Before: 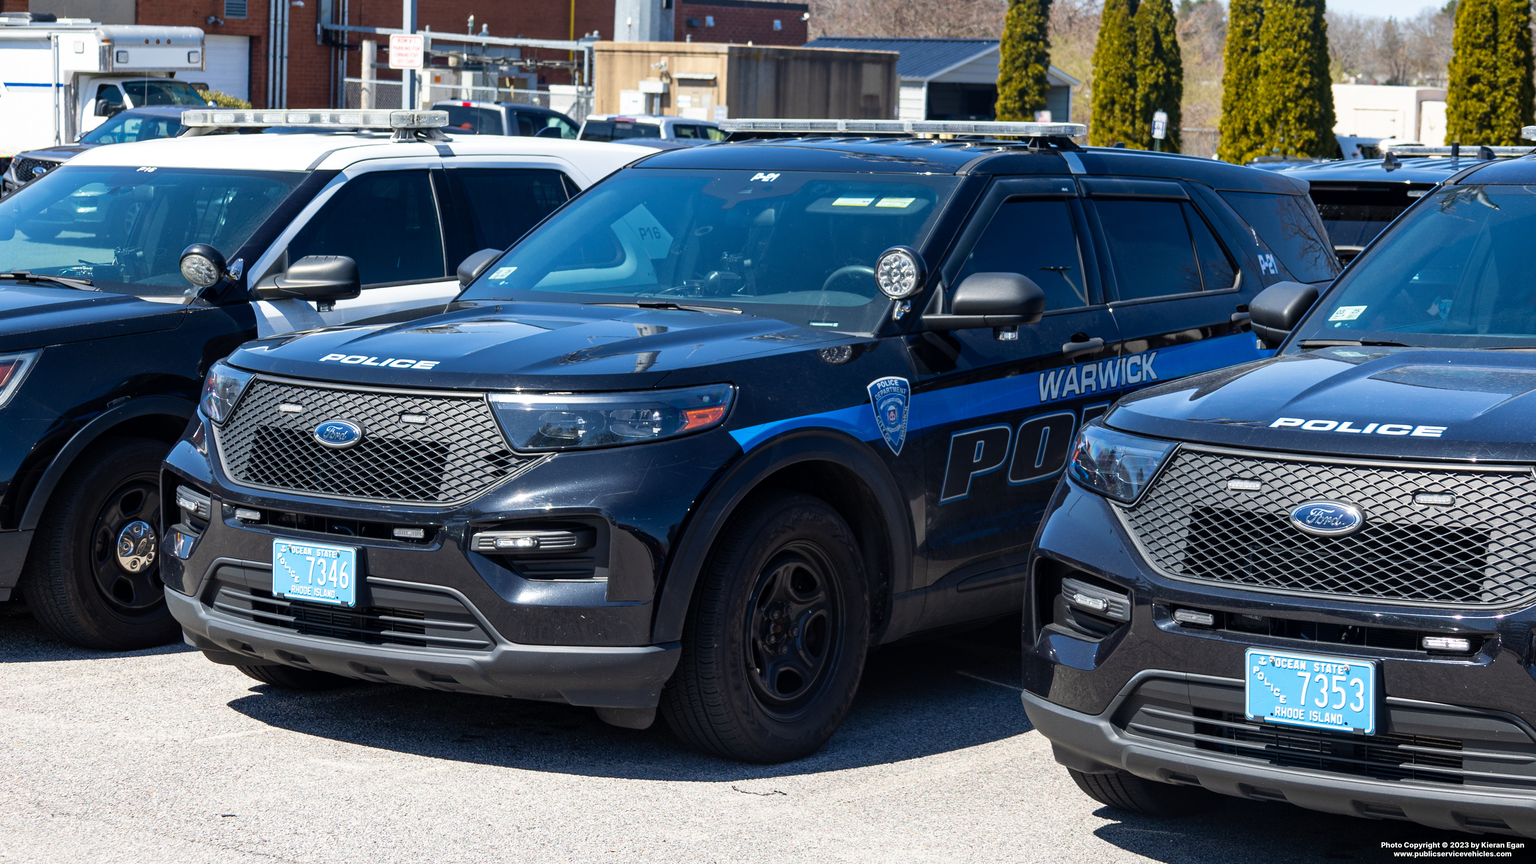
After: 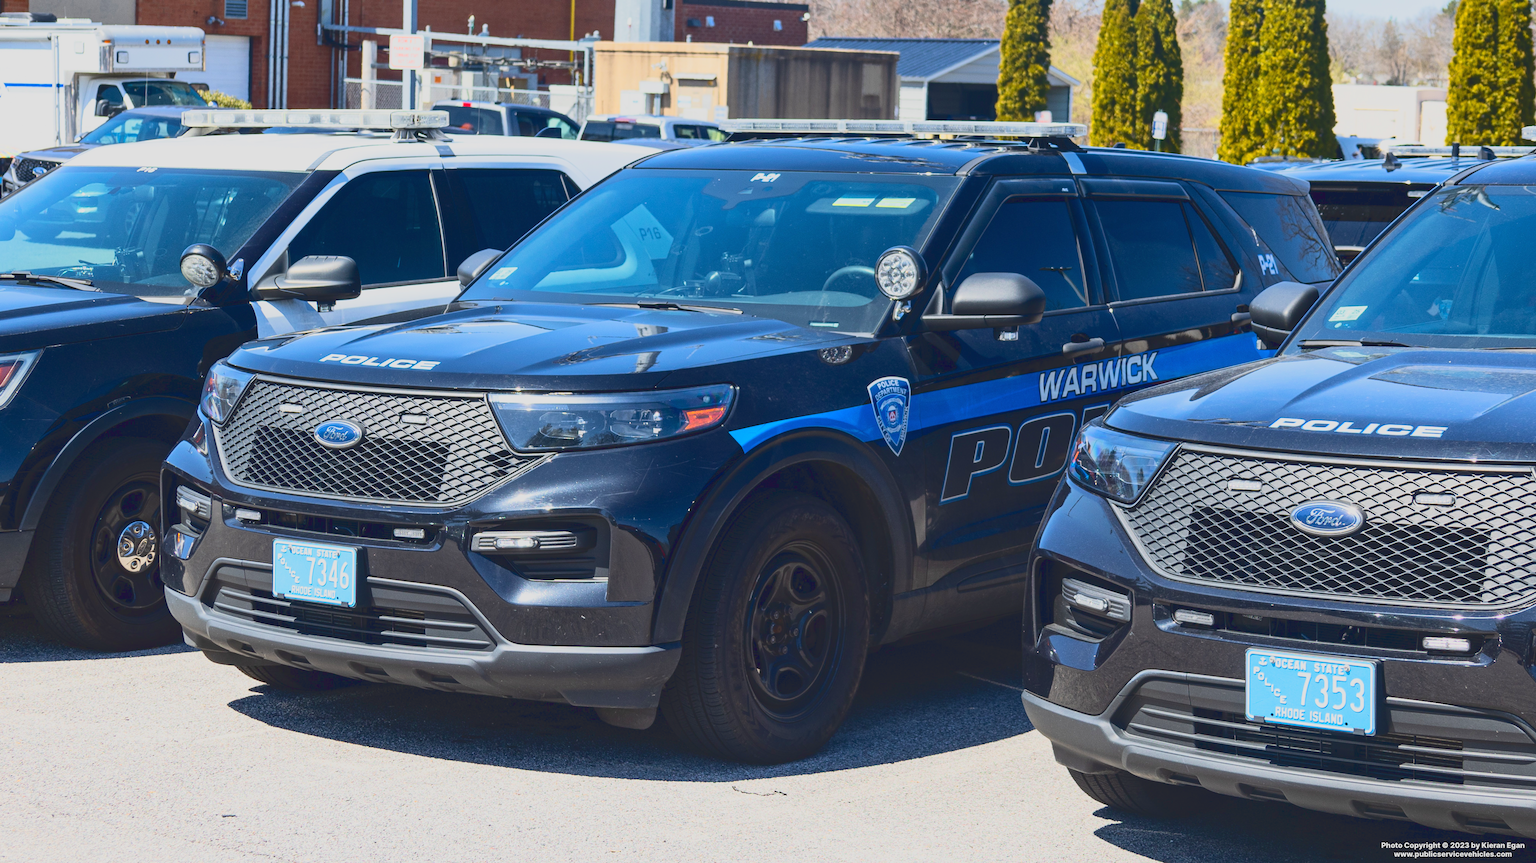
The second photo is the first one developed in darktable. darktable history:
exposure: black level correction 0, exposure 0.7 EV, compensate exposure bias true, compensate highlight preservation false
tone curve: curves: ch0 [(0, 0.148) (0.191, 0.225) (0.712, 0.695) (0.864, 0.797) (1, 0.839)]
